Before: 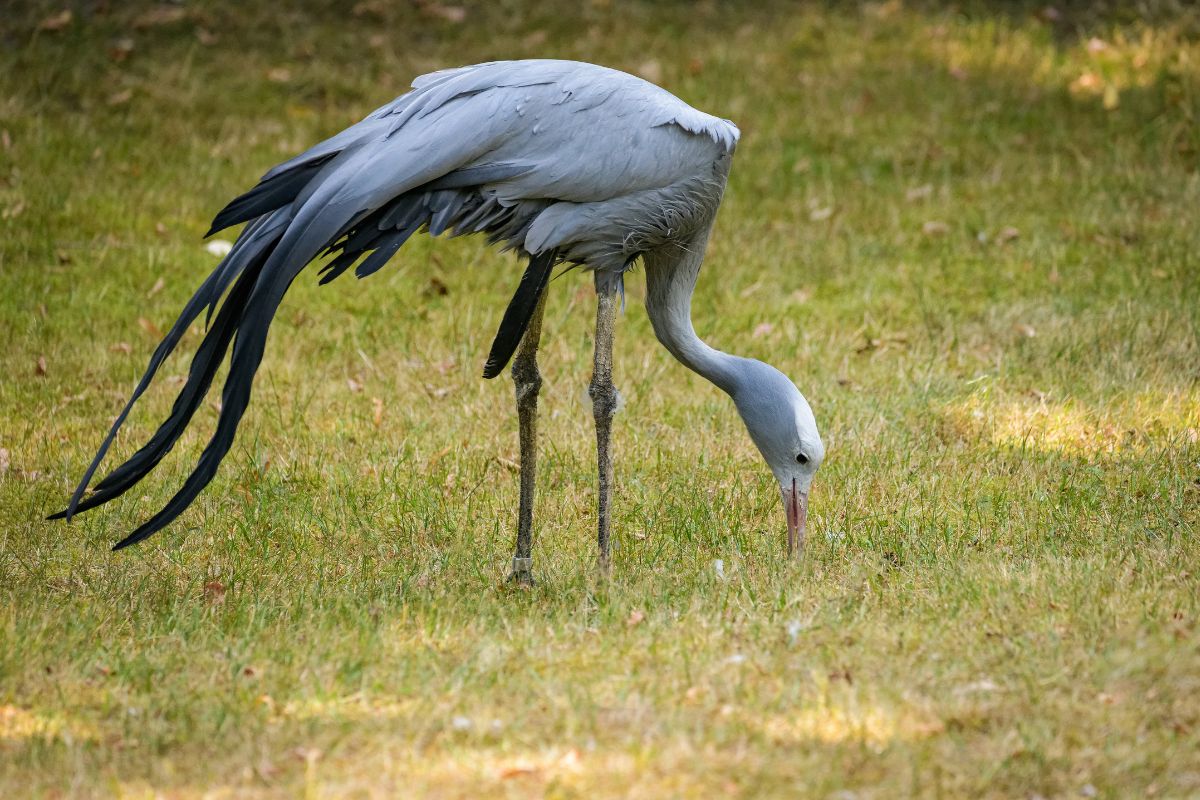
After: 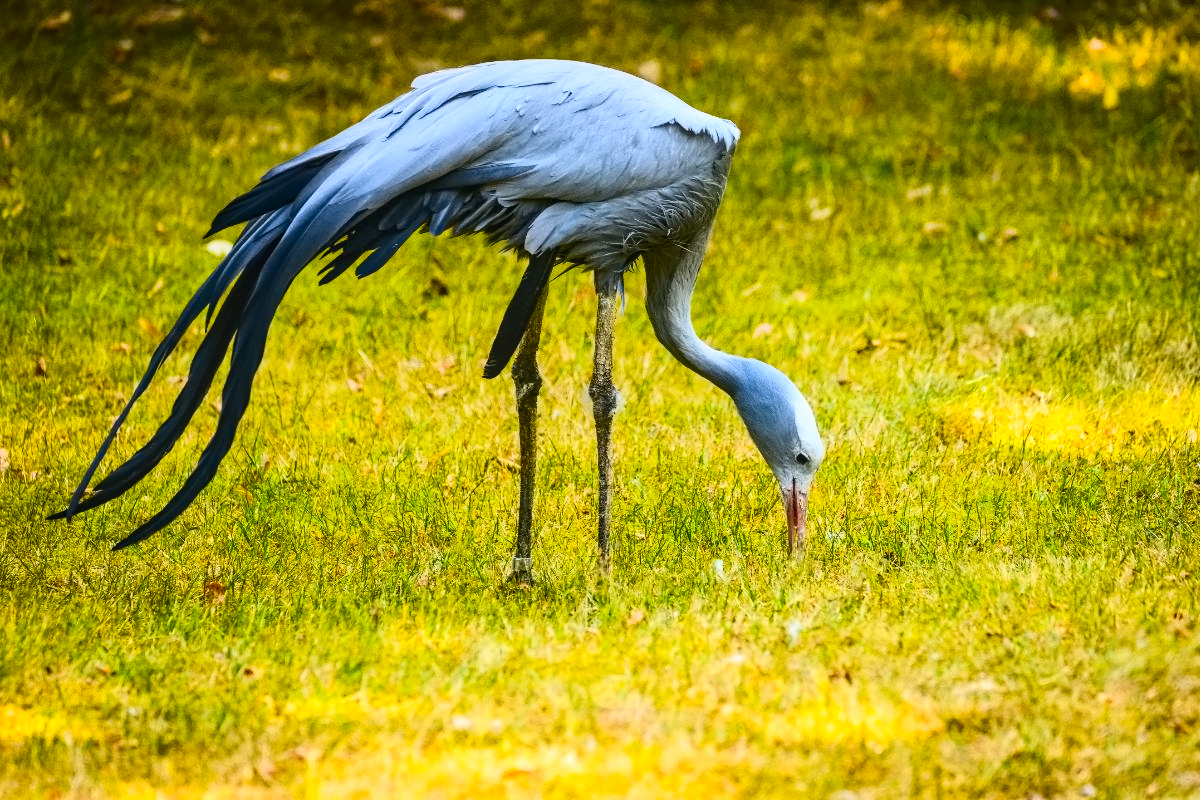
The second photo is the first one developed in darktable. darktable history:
contrast equalizer: octaves 7, y [[0.5 ×6], [0.5 ×6], [0.5 ×6], [0 ×6], [0, 0.039, 0.251, 0.29, 0.293, 0.292]], mix 0.601
color balance rgb: linear chroma grading › shadows 10.454%, linear chroma grading › highlights 9.64%, linear chroma grading › global chroma 14.343%, linear chroma grading › mid-tones 14.902%, perceptual saturation grading › global saturation 19.996%, global vibrance 20%
contrast brightness saturation: contrast 0.403, brightness 0.114, saturation 0.215
local contrast: detail 109%
shadows and highlights: shadows 37.5, highlights -27.41, soften with gaussian
